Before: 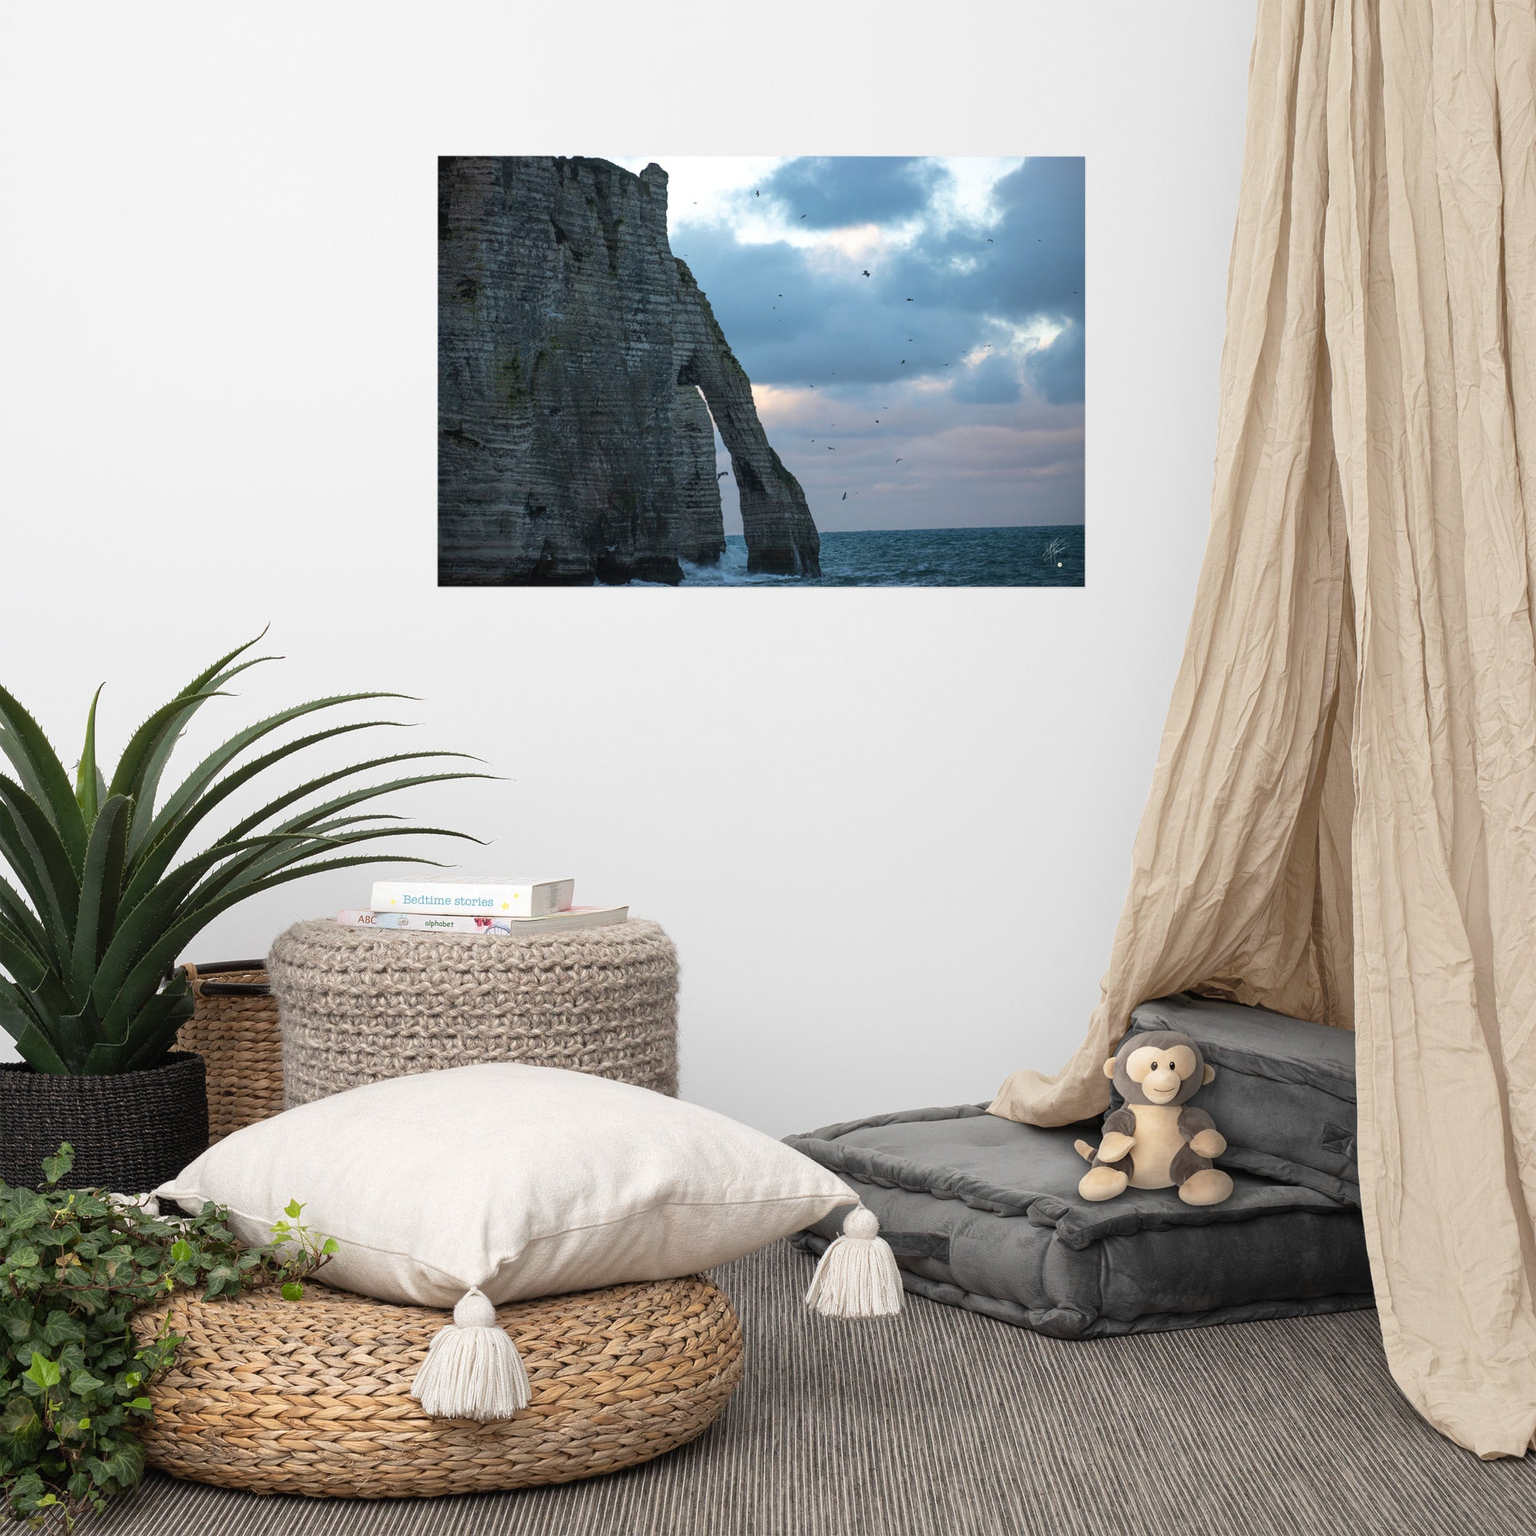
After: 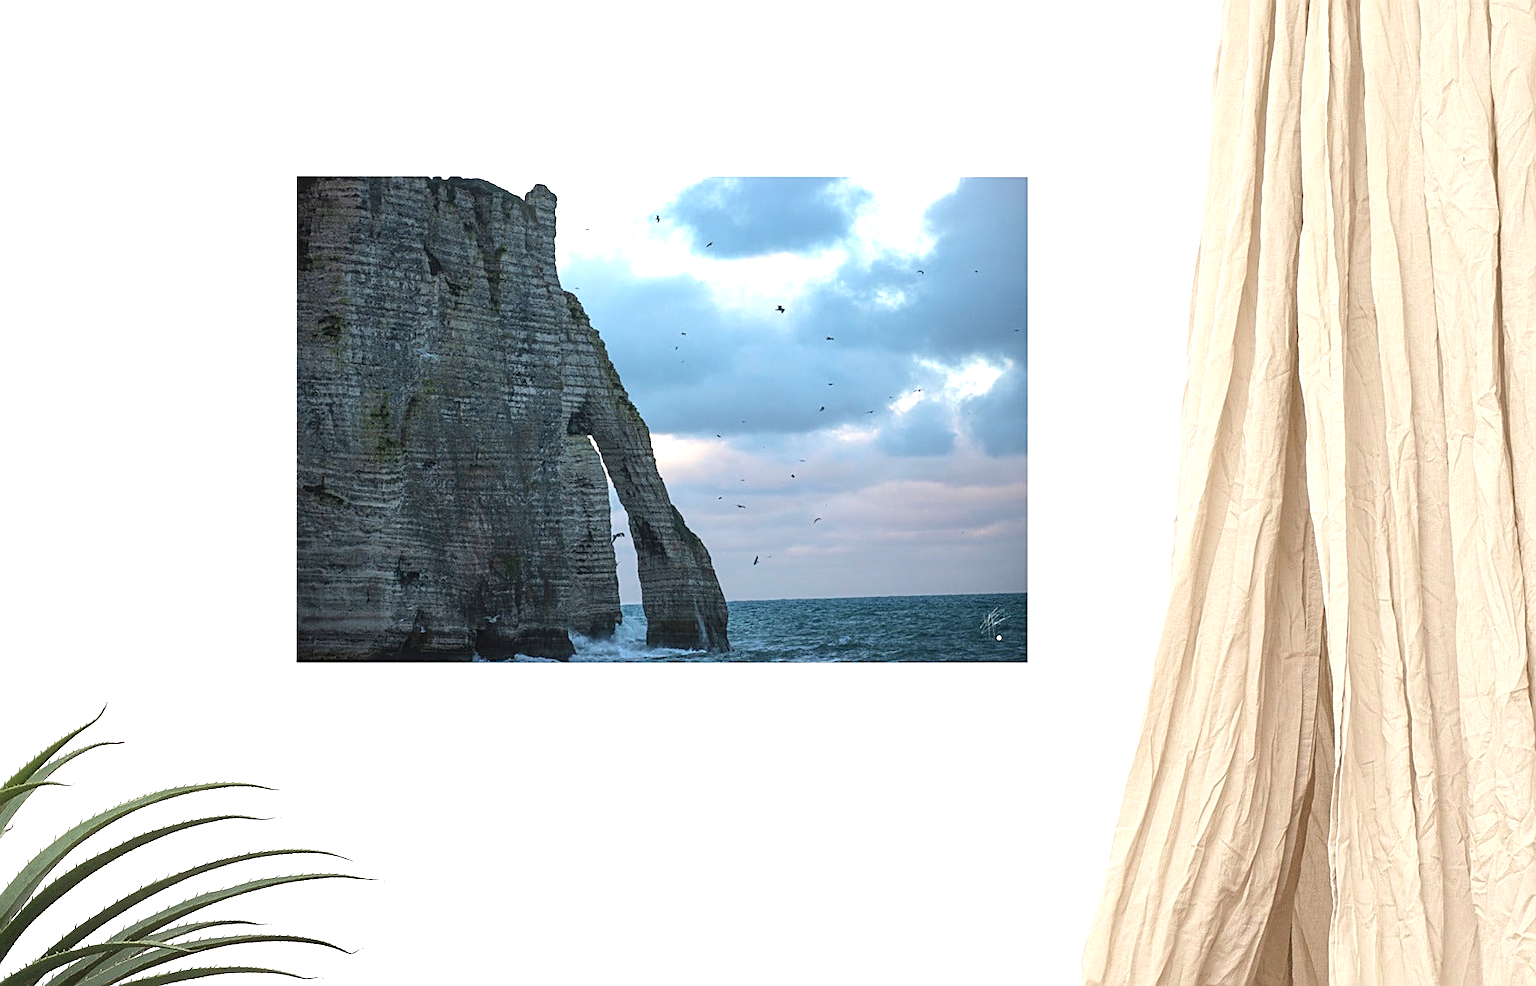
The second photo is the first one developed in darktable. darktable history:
exposure: black level correction 0, exposure 0.702 EV, compensate highlight preservation false
sharpen: on, module defaults
crop and rotate: left 11.418%, bottom 43.129%
